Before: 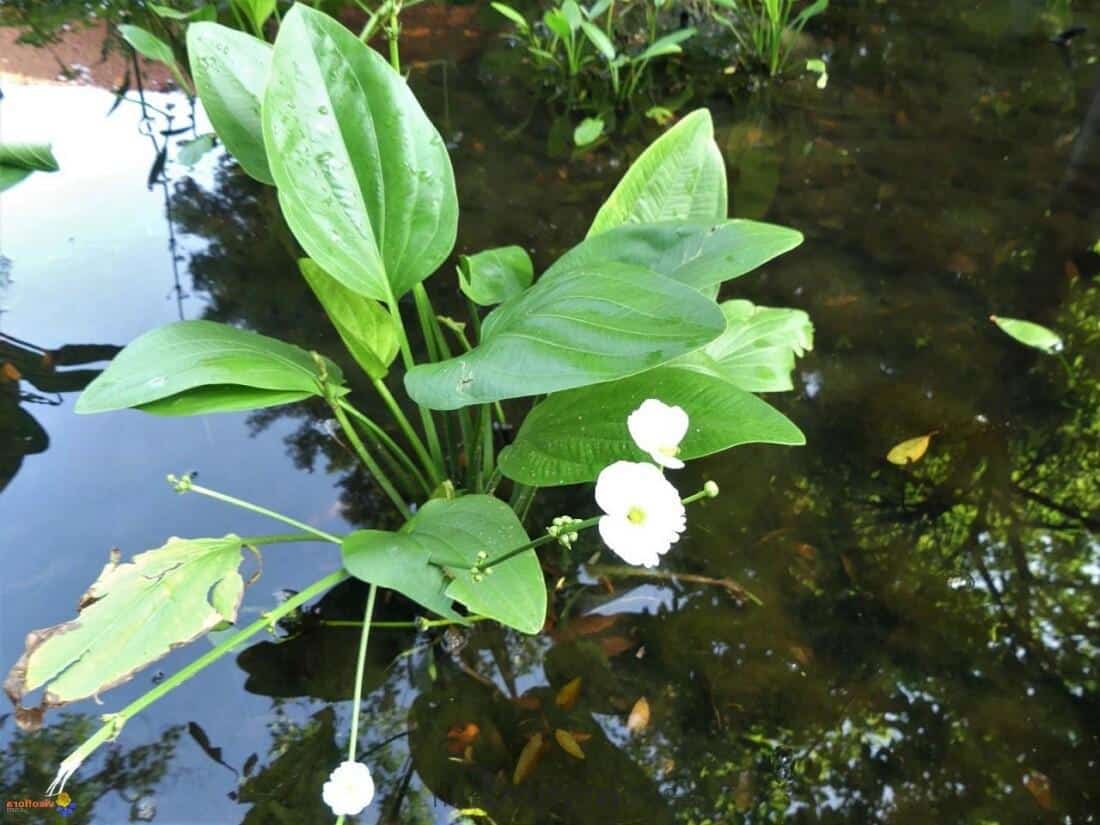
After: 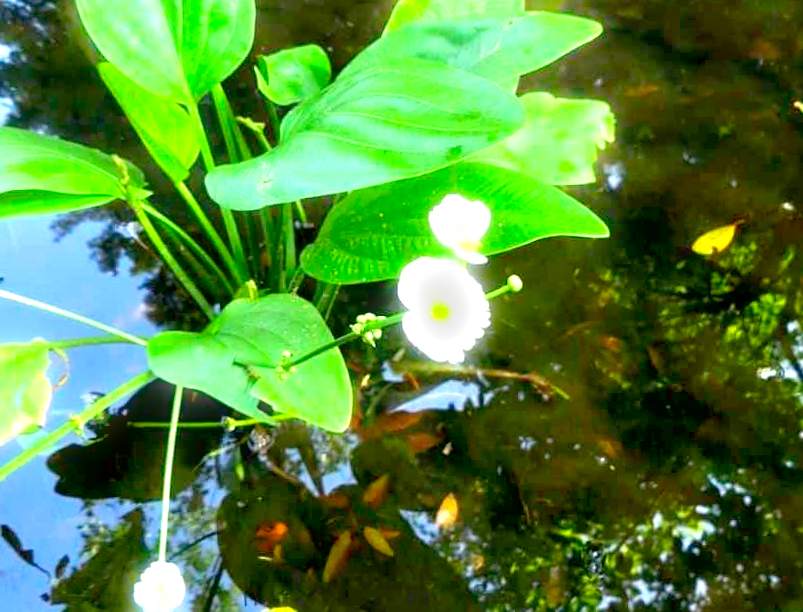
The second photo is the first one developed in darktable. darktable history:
exposure: black level correction 0.01, exposure 1 EV, compensate highlight preservation false
rotate and perspective: rotation -1.32°, lens shift (horizontal) -0.031, crop left 0.015, crop right 0.985, crop top 0.047, crop bottom 0.982
crop: left 16.871%, top 22.857%, right 9.116%
bloom: size 3%, threshold 100%, strength 0%
contrast brightness saturation: saturation 0.5
